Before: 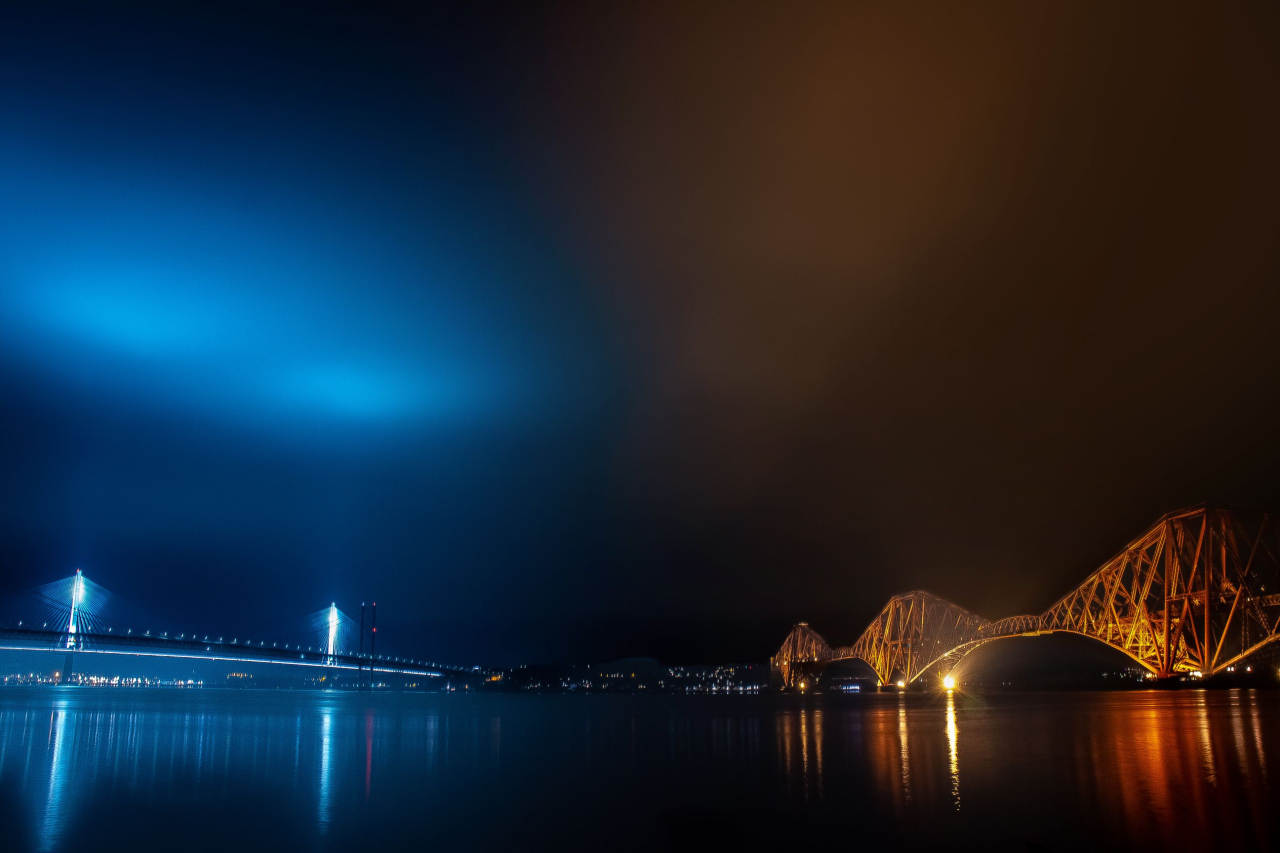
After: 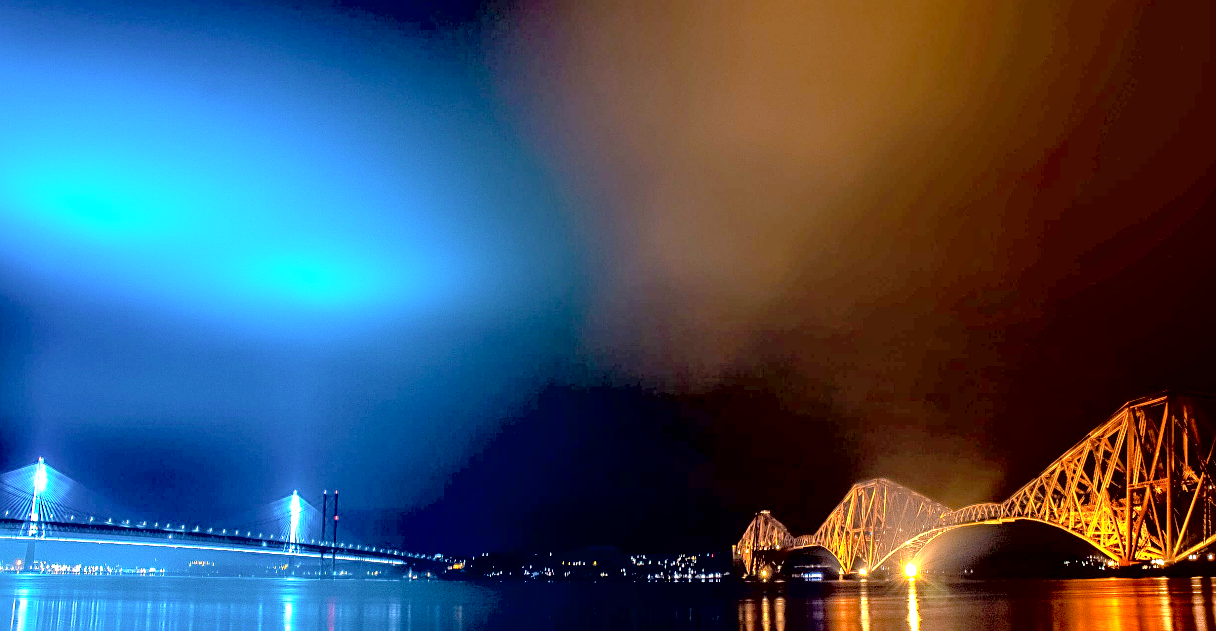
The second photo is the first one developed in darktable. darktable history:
sharpen: on, module defaults
contrast brightness saturation: brightness 0.28
crop and rotate: left 2.991%, top 13.302%, right 1.981%, bottom 12.636%
exposure: black level correction 0.009, exposure 1.425 EV, compensate highlight preservation false
